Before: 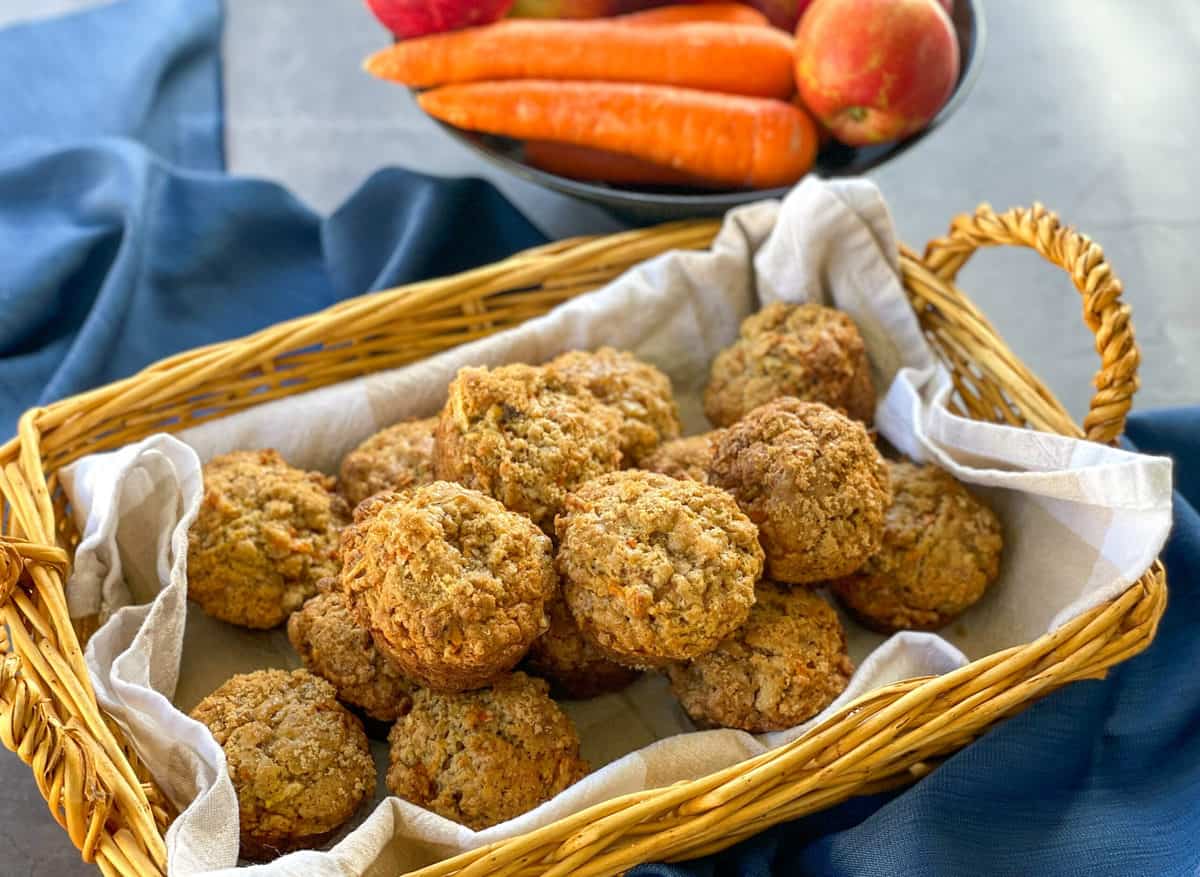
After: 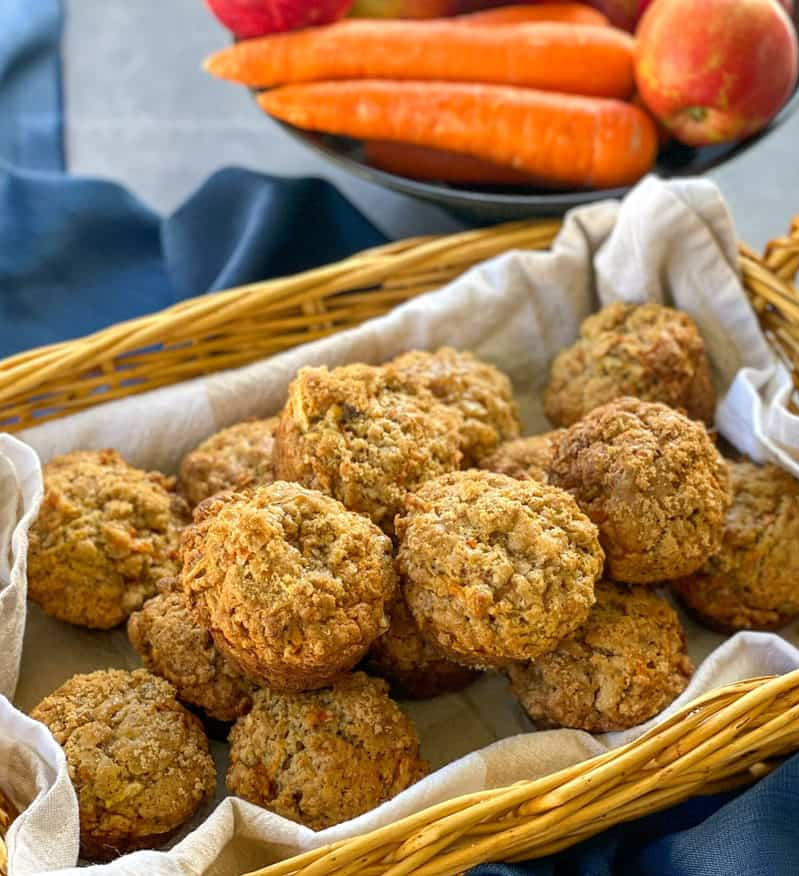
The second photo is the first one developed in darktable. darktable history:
crop and rotate: left 13.409%, right 19.924%
tone equalizer: on, module defaults
